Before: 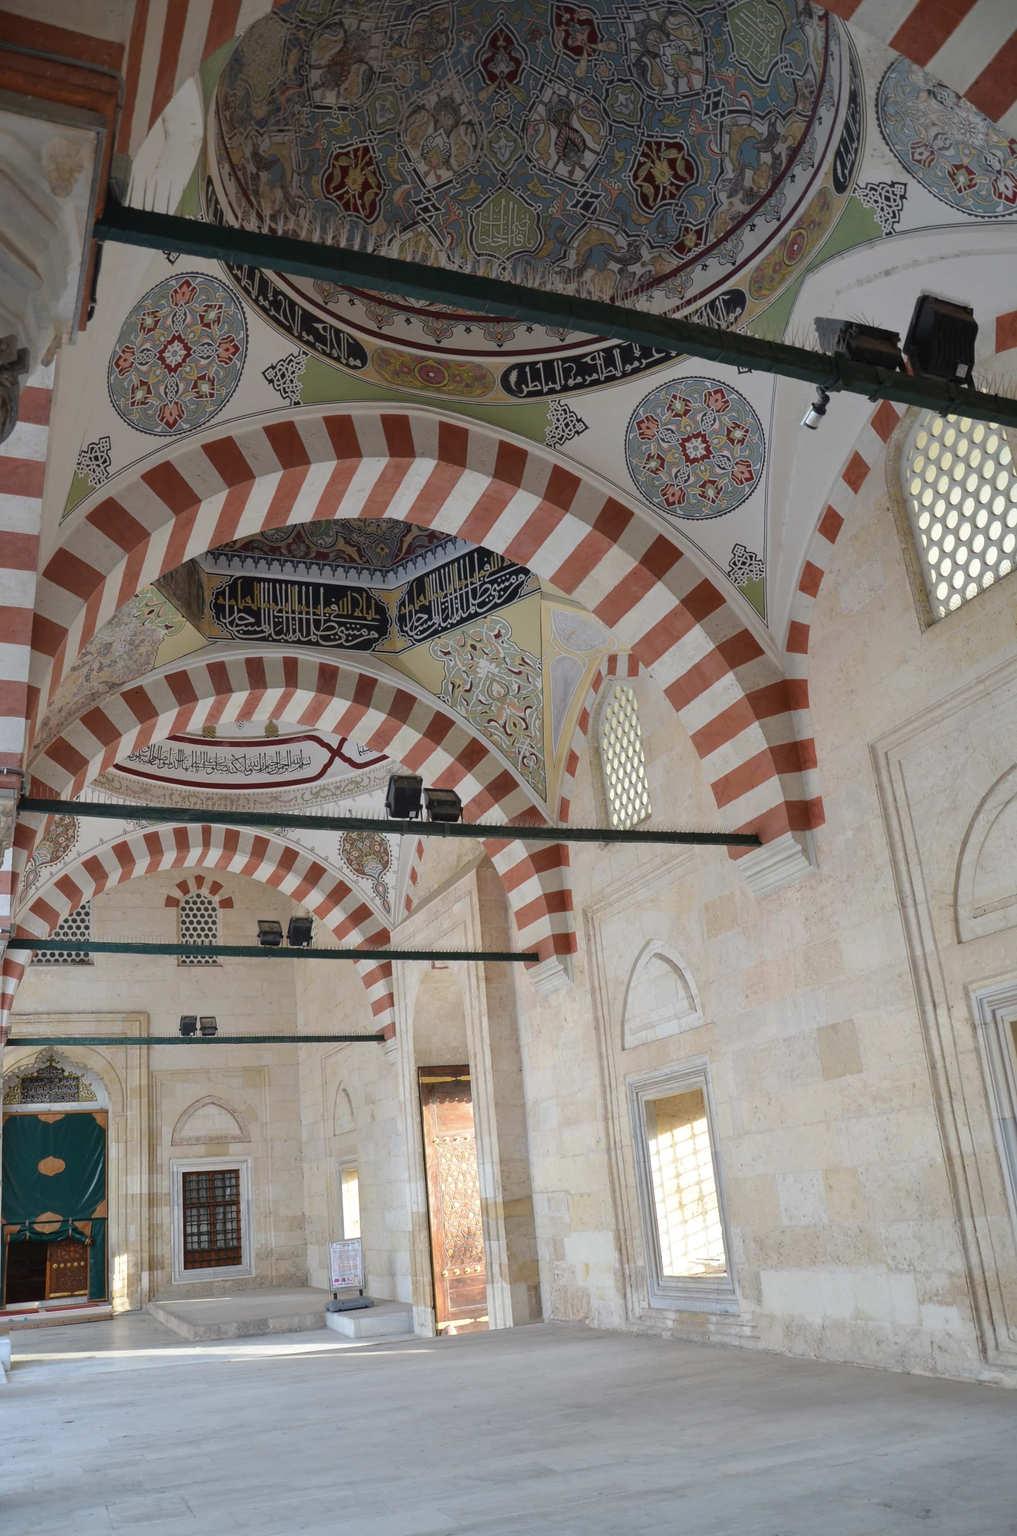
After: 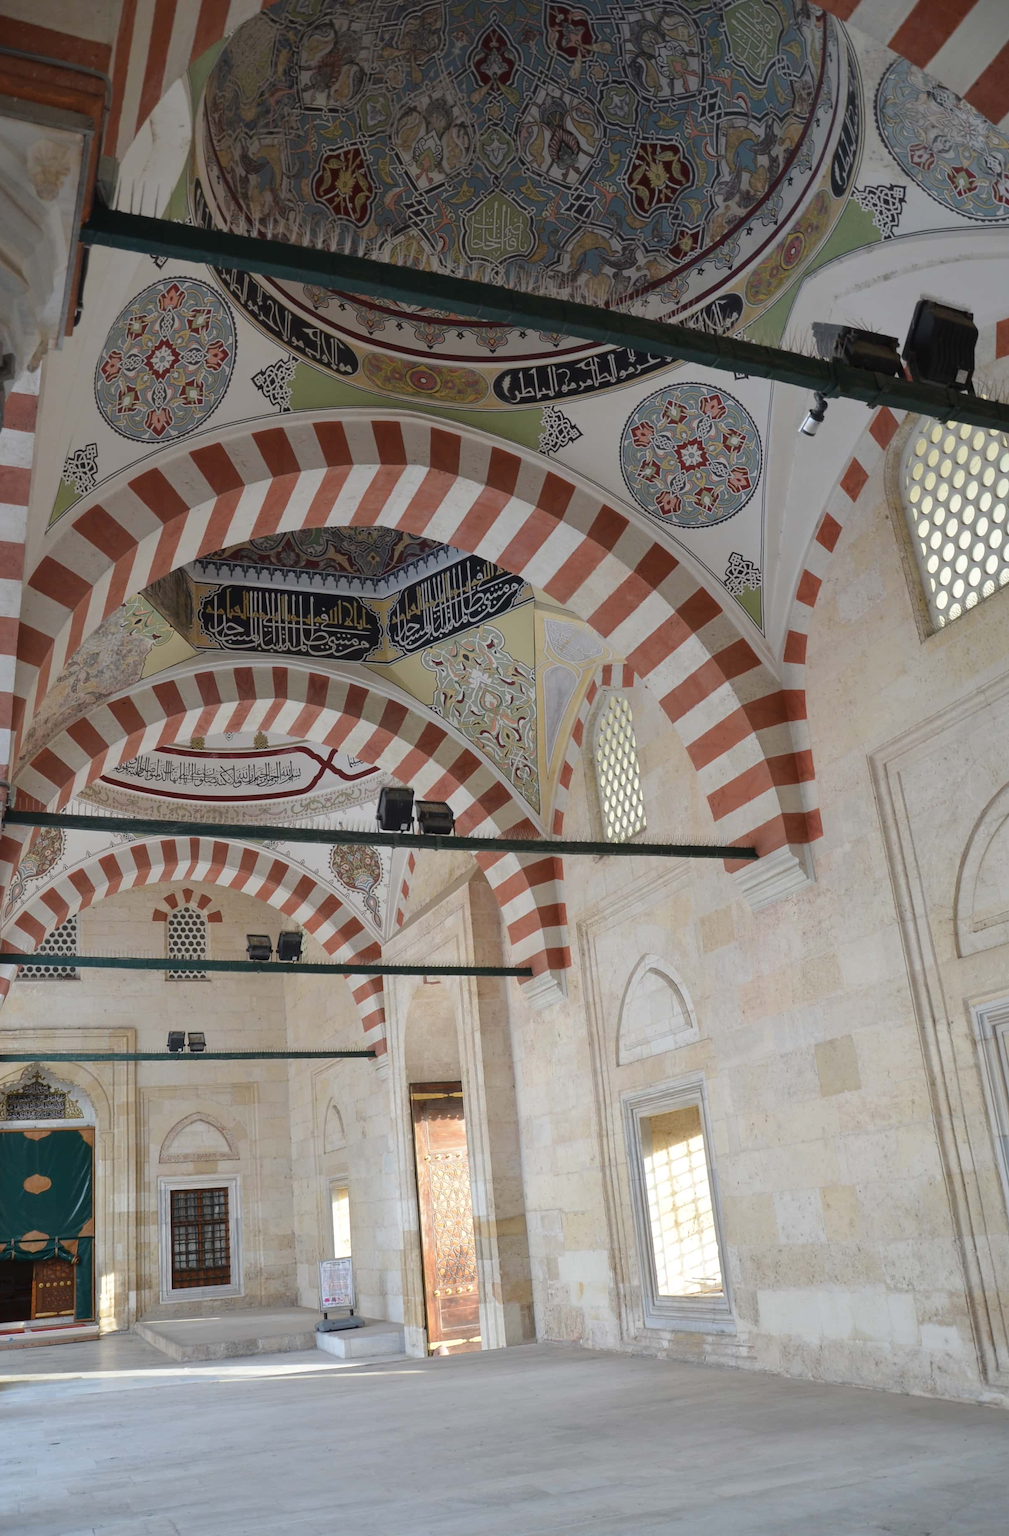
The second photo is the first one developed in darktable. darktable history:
crop and rotate: left 1.485%, right 0.684%, bottom 1.475%
